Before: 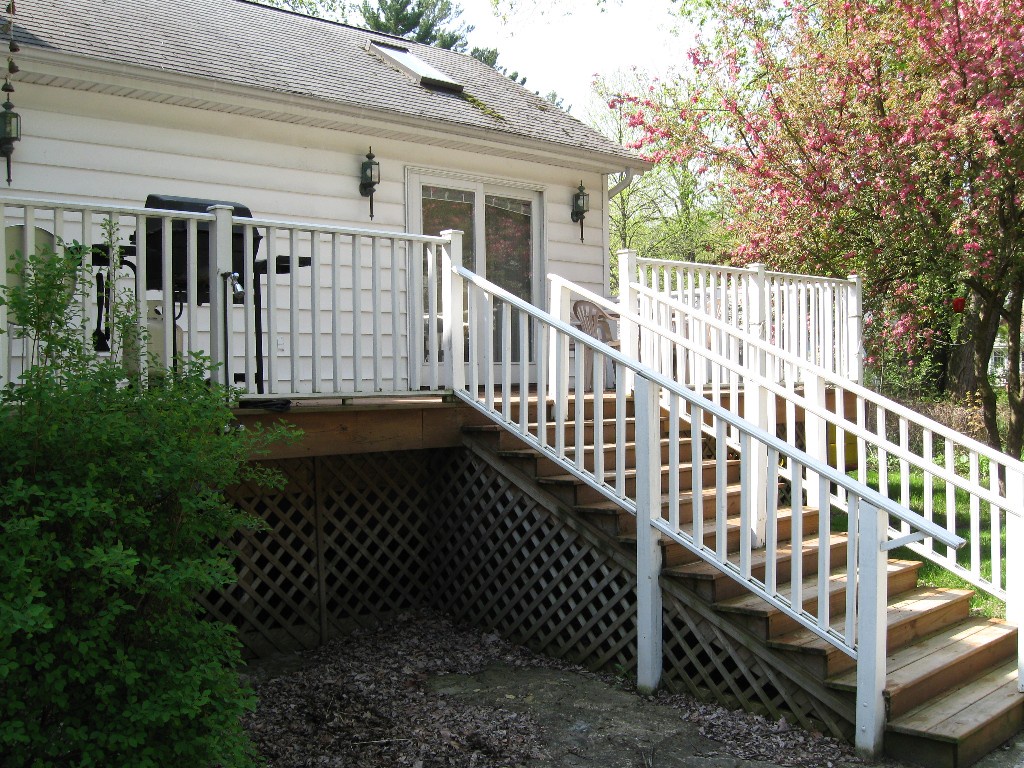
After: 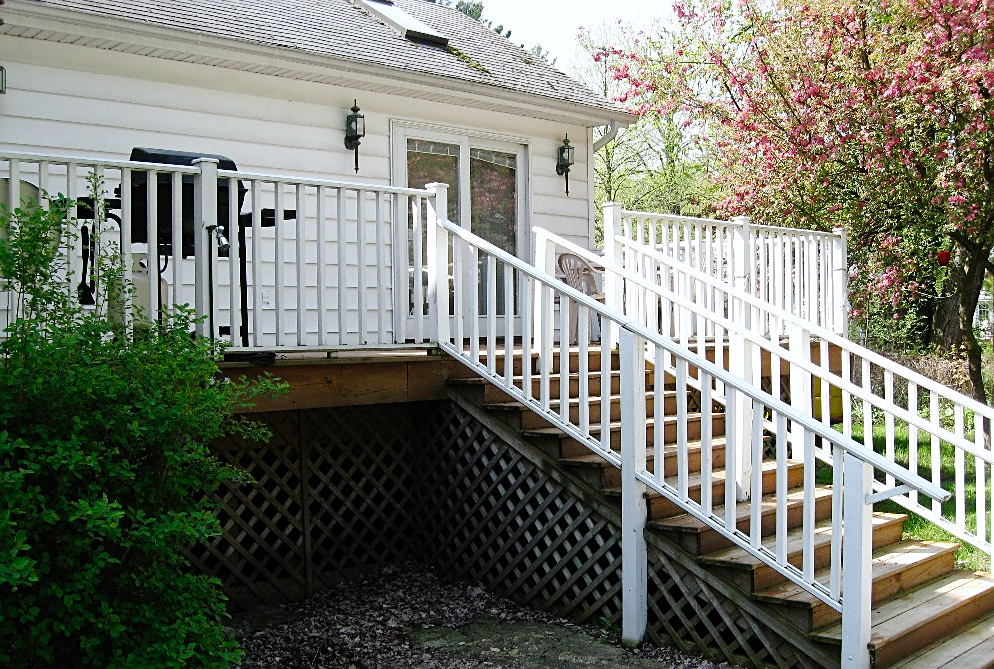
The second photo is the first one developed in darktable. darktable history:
white balance: red 0.98, blue 1.034
sharpen: on, module defaults
tone curve: curves: ch0 [(0, 0) (0.003, 0.001) (0.011, 0.004) (0.025, 0.013) (0.044, 0.022) (0.069, 0.035) (0.1, 0.053) (0.136, 0.088) (0.177, 0.149) (0.224, 0.213) (0.277, 0.293) (0.335, 0.381) (0.399, 0.463) (0.468, 0.546) (0.543, 0.616) (0.623, 0.693) (0.709, 0.766) (0.801, 0.843) (0.898, 0.921) (1, 1)], preserve colors none
crop: left 1.507%, top 6.147%, right 1.379%, bottom 6.637%
